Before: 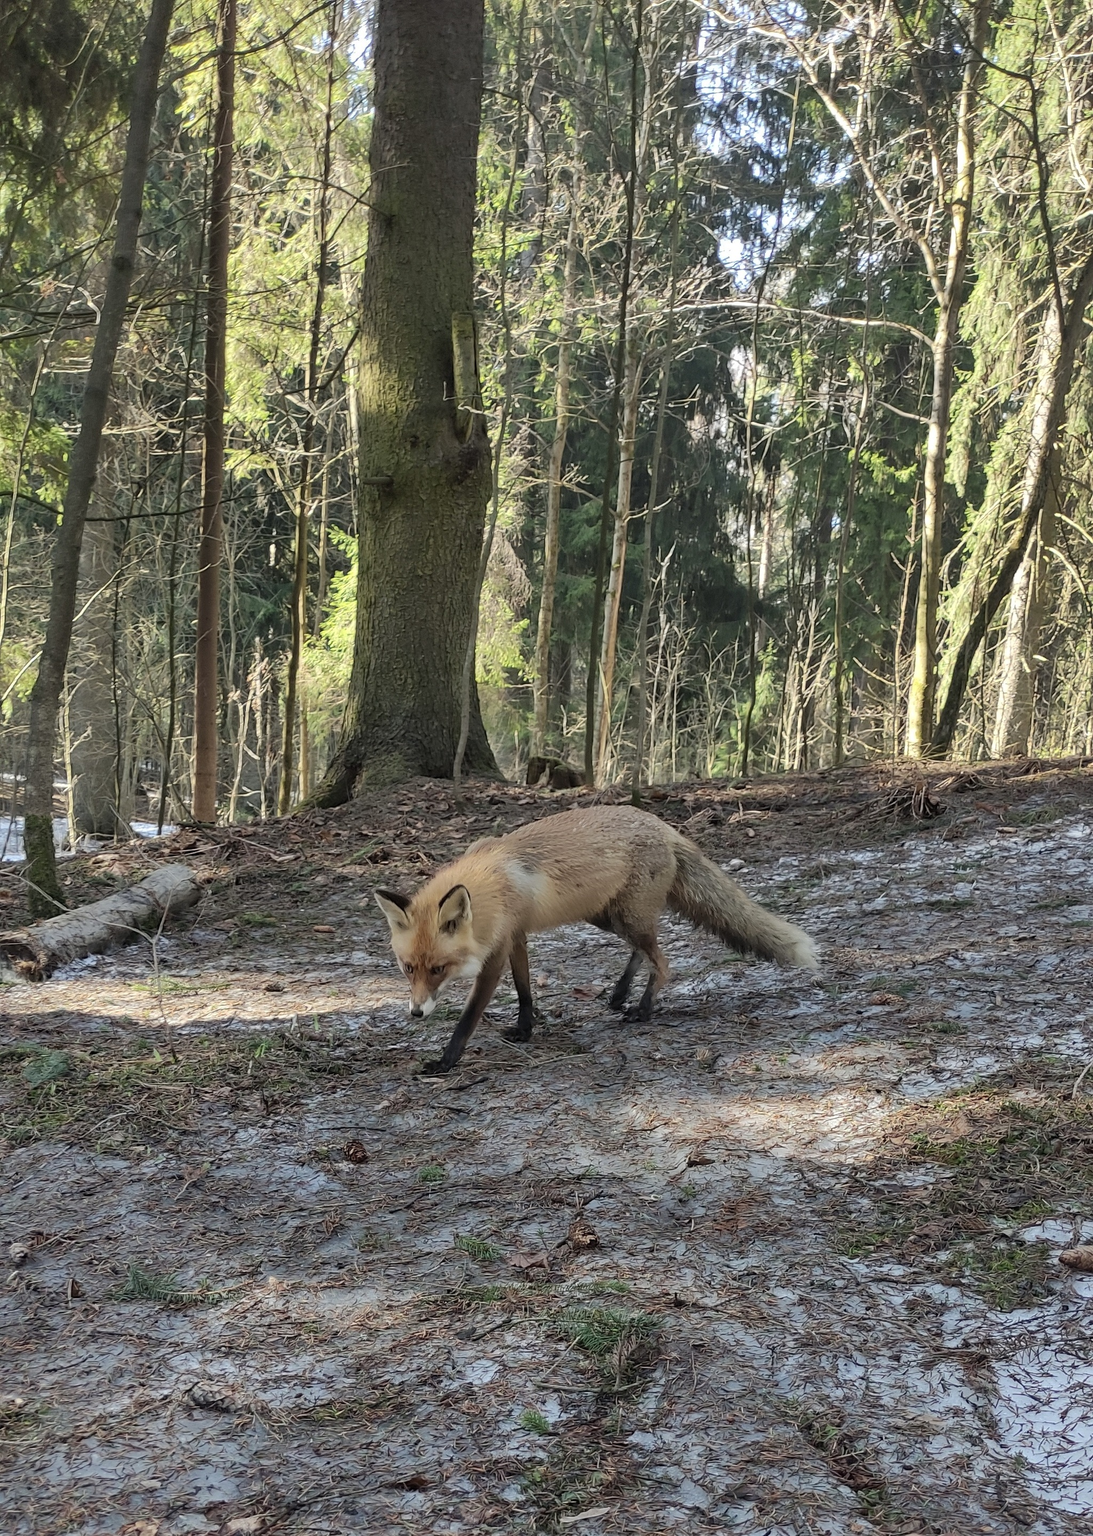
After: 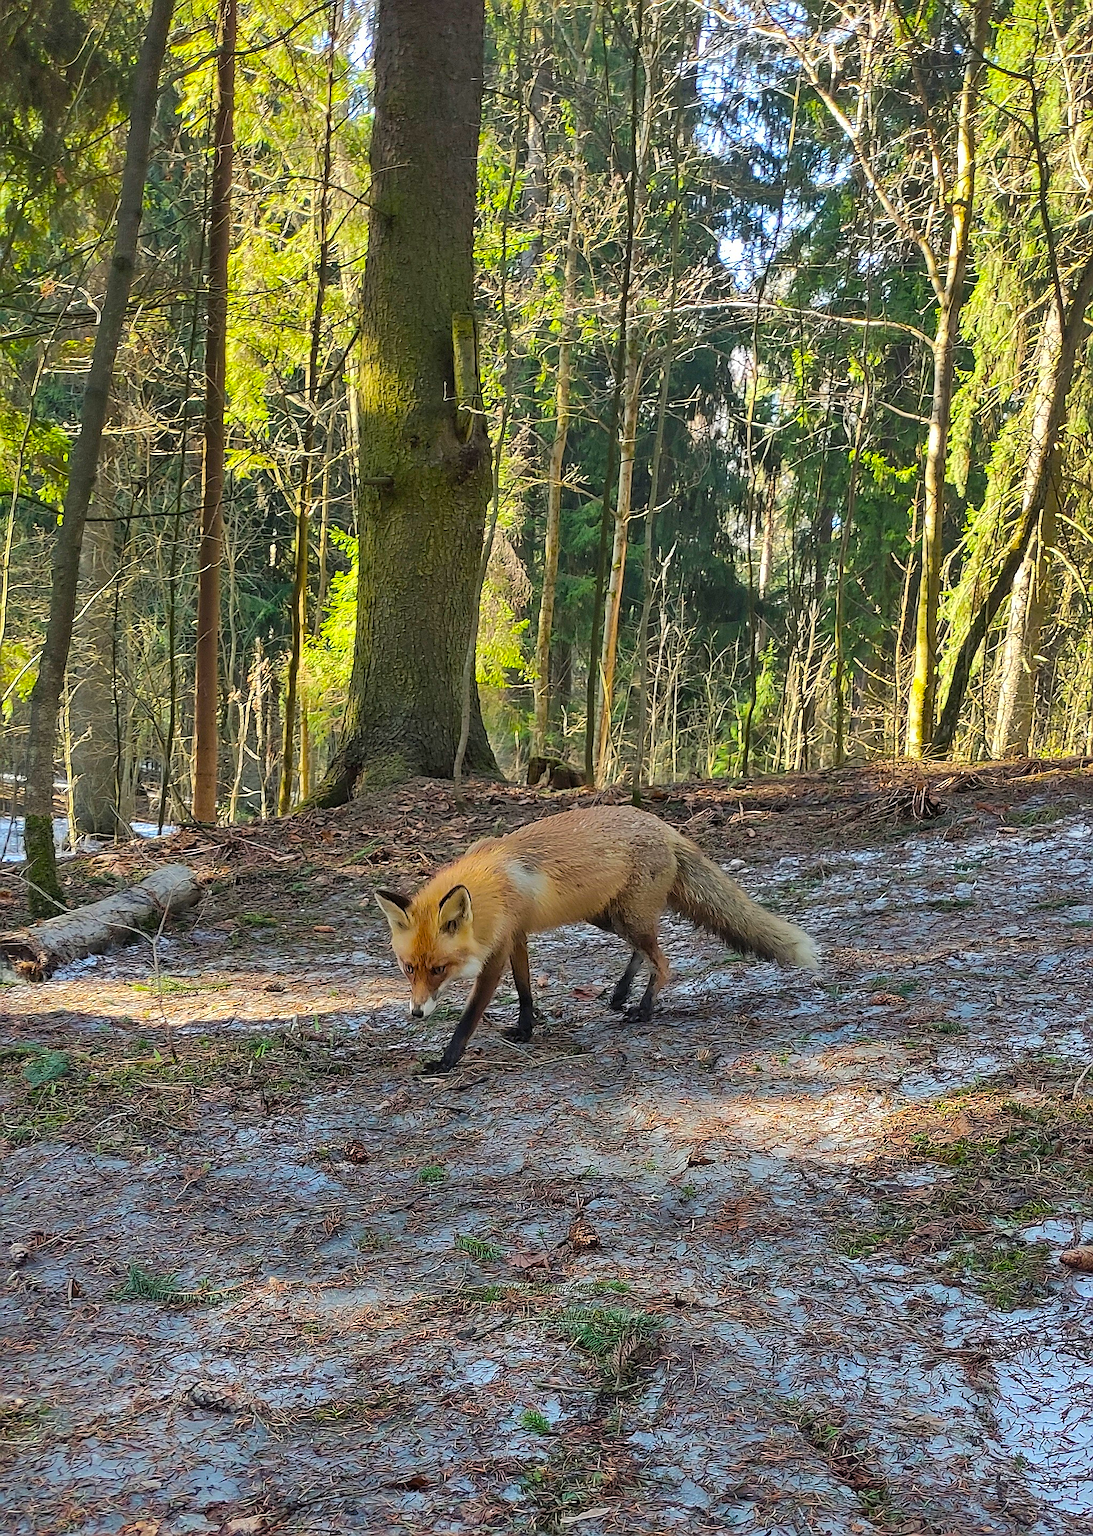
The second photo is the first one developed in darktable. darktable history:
sharpen: radius 1.406, amount 1.264, threshold 0.612
shadows and highlights: shadows 48.13, highlights -42.82, soften with gaussian
color balance rgb: linear chroma grading › shadows -8.144%, linear chroma grading › global chroma 9.779%, perceptual saturation grading › global saturation 25.889%, global vibrance 40.553%
